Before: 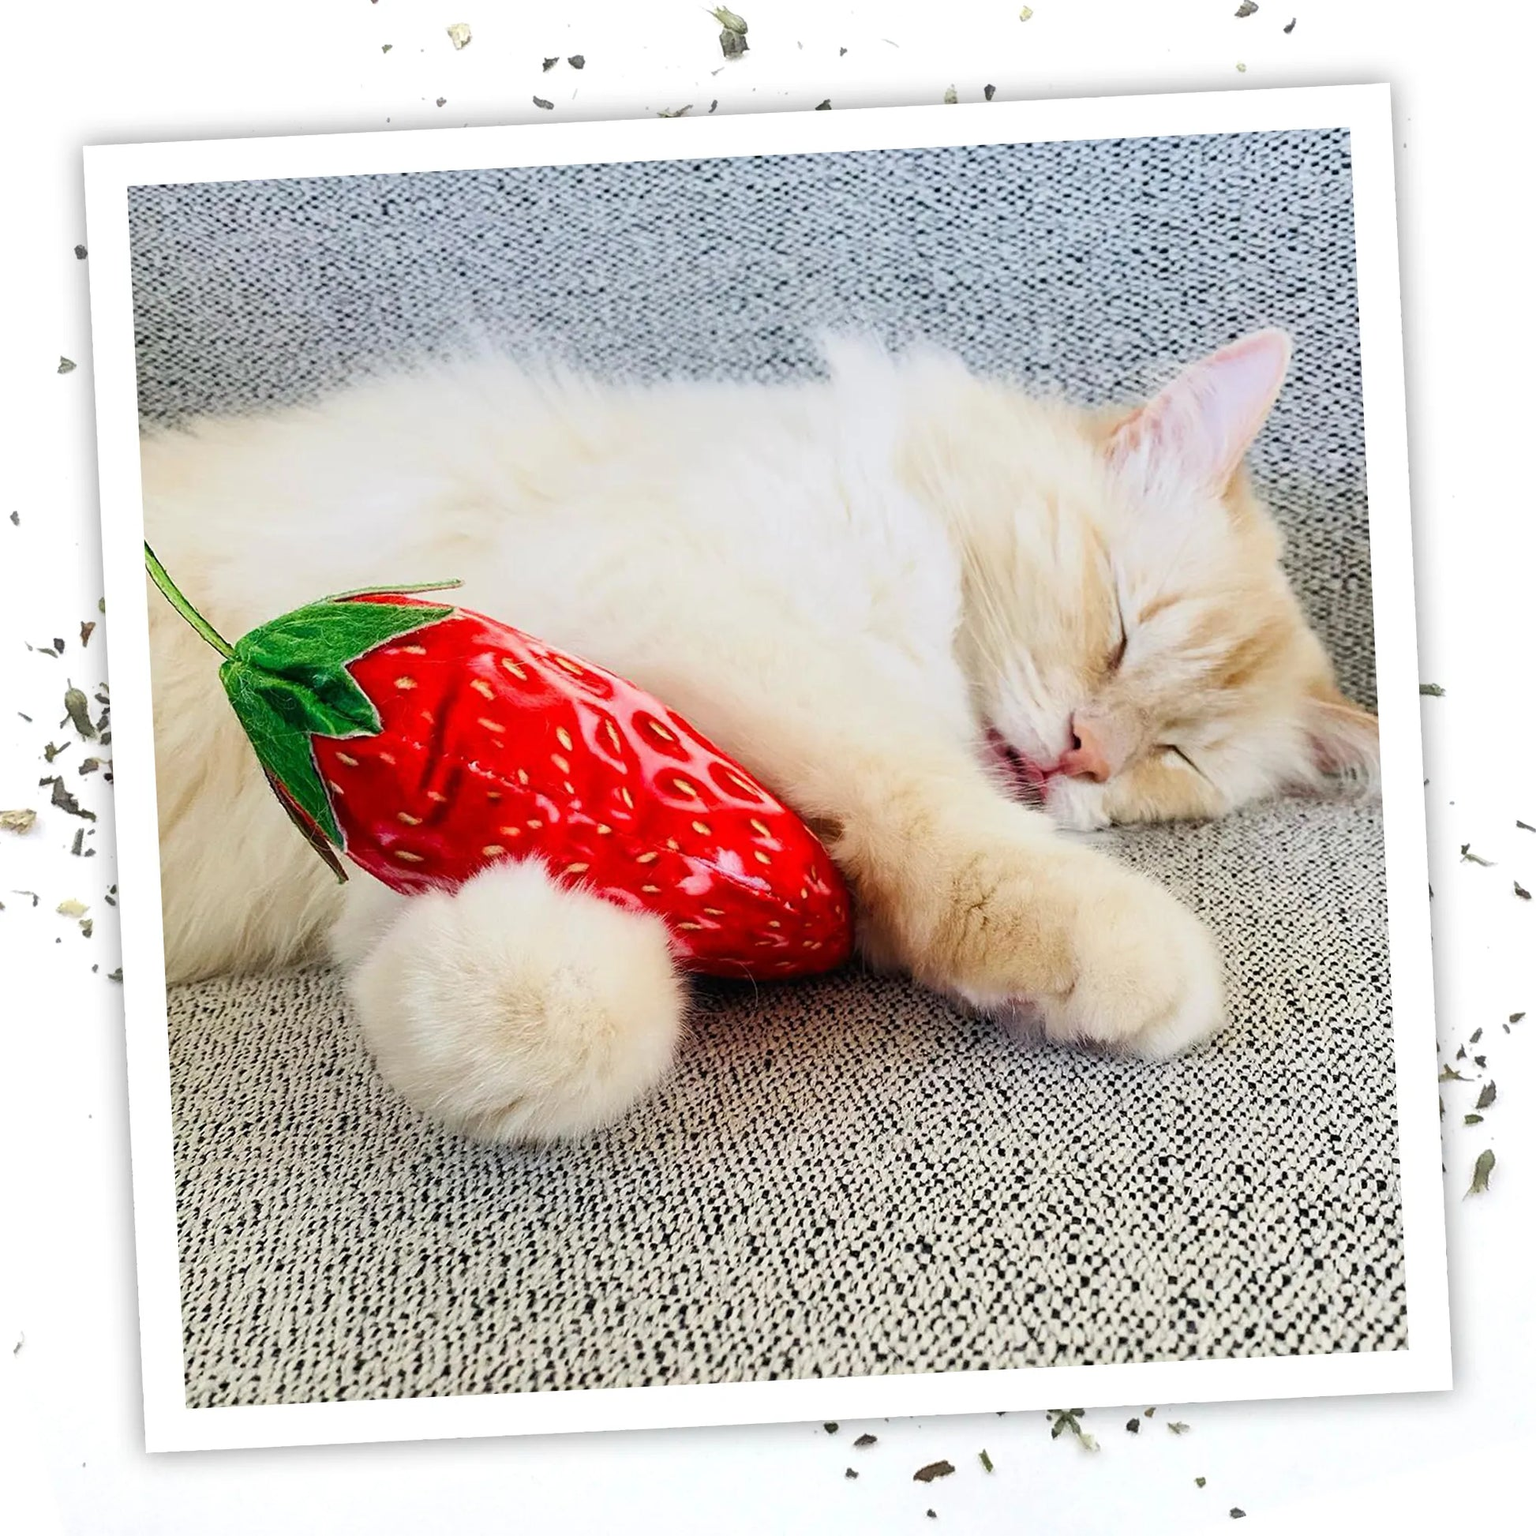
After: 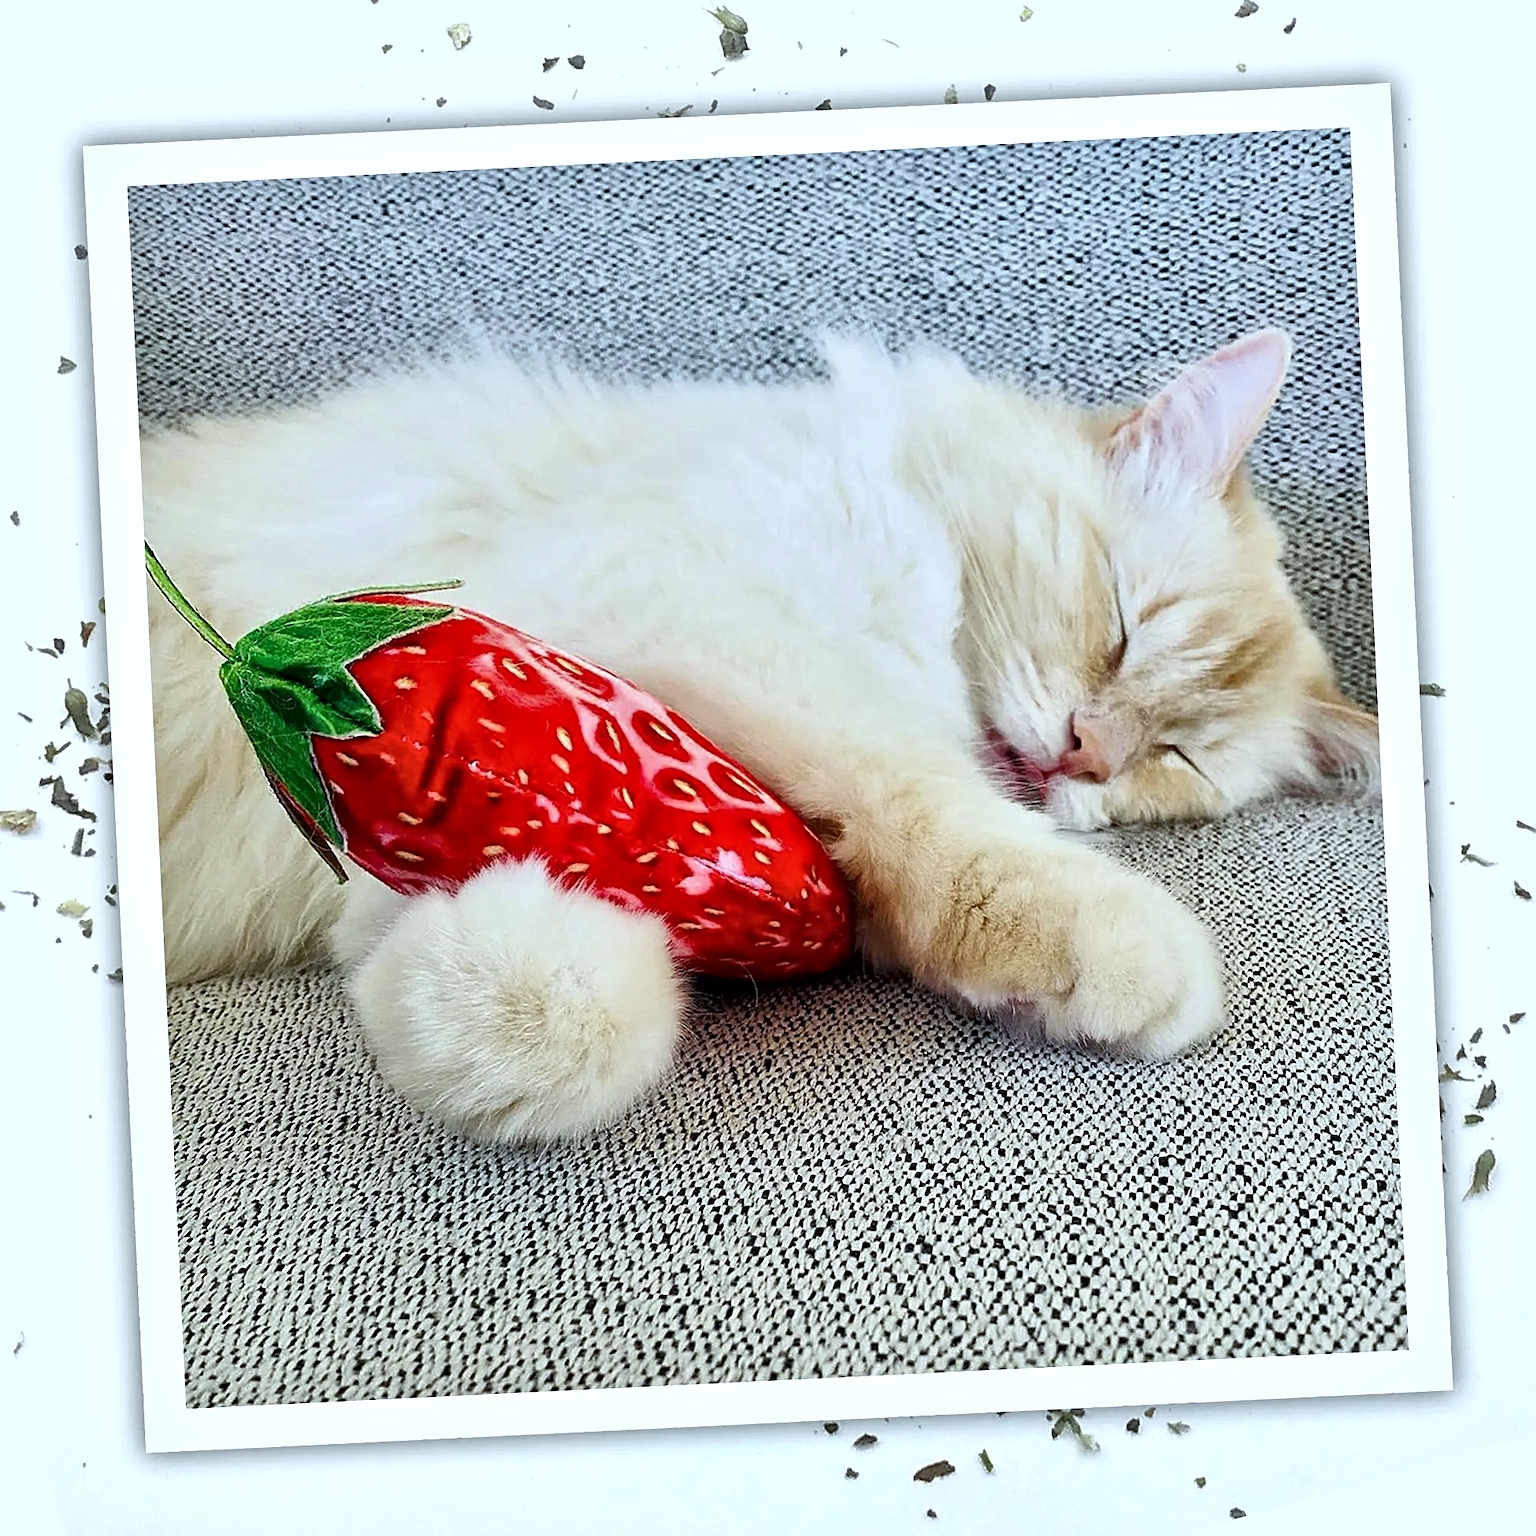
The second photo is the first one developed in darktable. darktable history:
local contrast: mode bilateral grid, contrast 20, coarseness 50, detail 171%, midtone range 0.2
exposure: compensate highlight preservation false
white balance: red 0.925, blue 1.046
sharpen: on, module defaults
